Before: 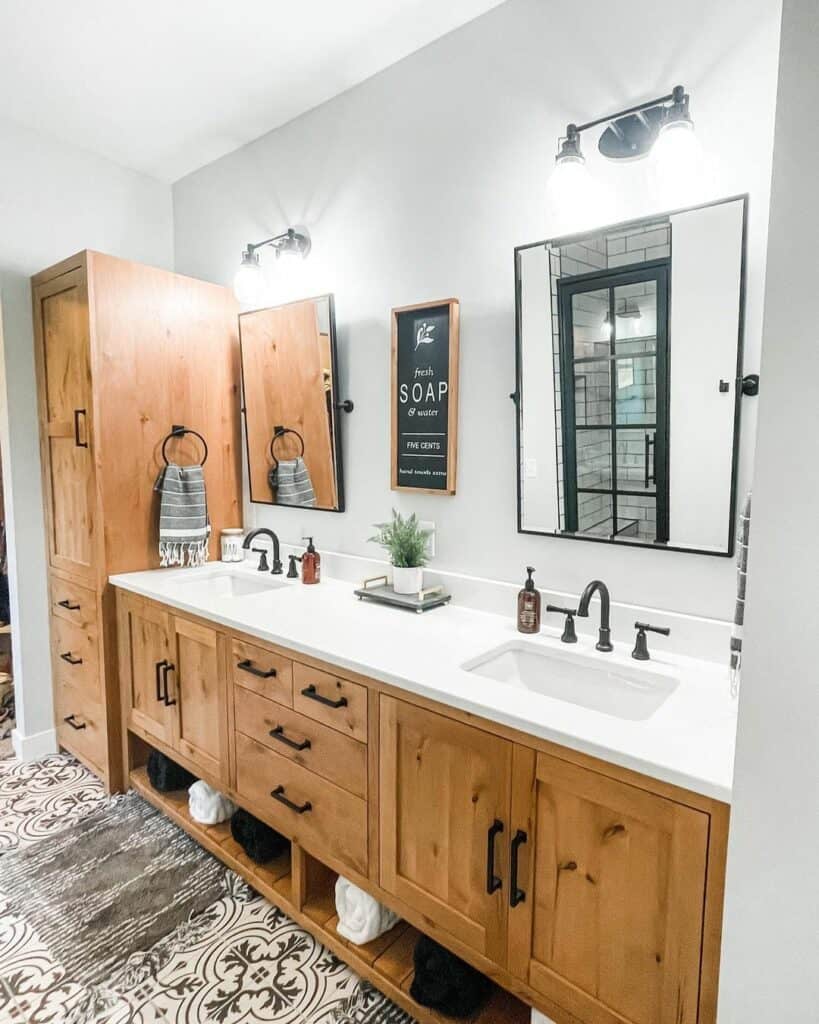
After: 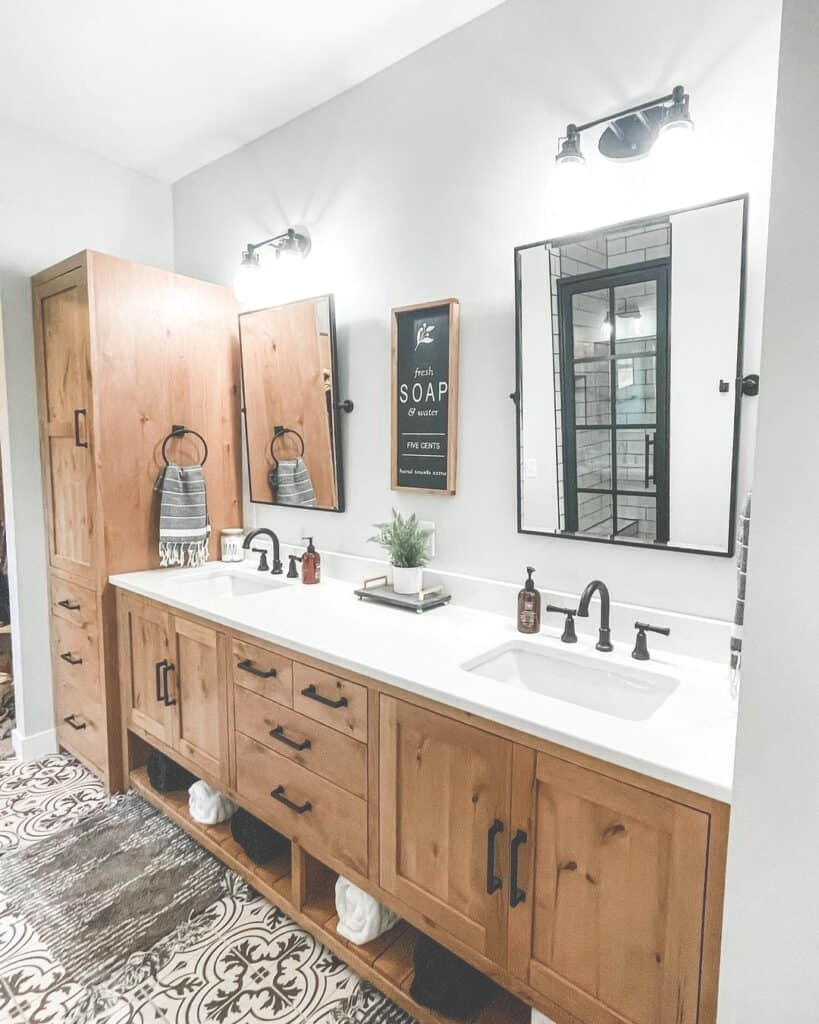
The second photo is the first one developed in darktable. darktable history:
color balance rgb: perceptual saturation grading › global saturation -10.369%, perceptual saturation grading › highlights -27.187%, perceptual saturation grading › shadows 21.223%, global vibrance 15.314%
exposure: black level correction -0.041, exposure 0.061 EV, compensate highlight preservation false
